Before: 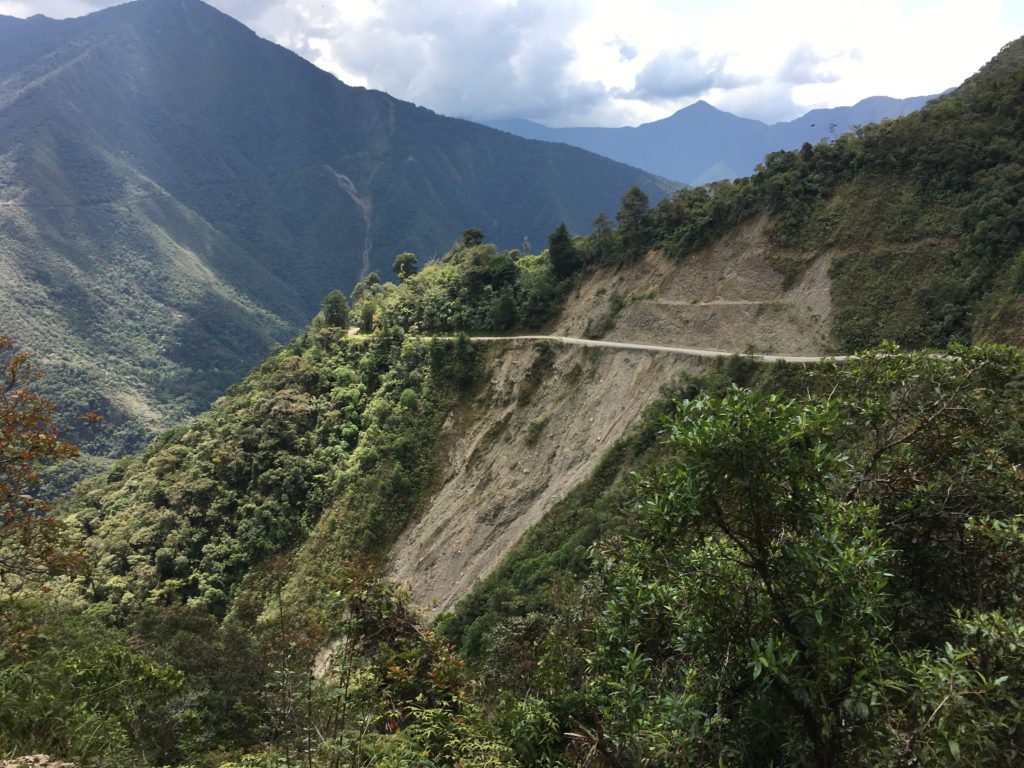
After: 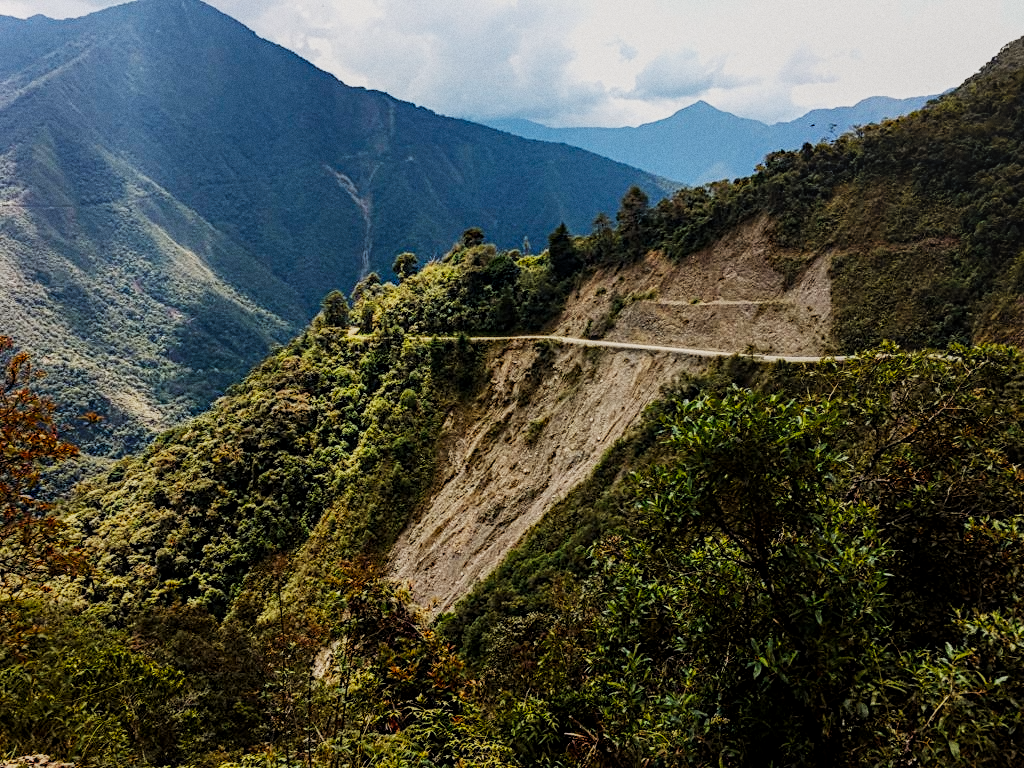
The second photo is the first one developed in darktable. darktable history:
diffuse or sharpen "_builtin_sharpen demosaicing | AA filter": edge sensitivity 1, 1st order anisotropy 100%, 2nd order anisotropy 100%, 3rd order anisotropy 100%, 4th order anisotropy 100%, 1st order speed -25%, 2nd order speed -25%, 3rd order speed -25%, 4th order speed -25%
diffuse or sharpen "bloom 10%": radius span 32, 1st order speed 50%, 2nd order speed 50%, 3rd order speed 50%, 4th order speed 50% | blend: blend mode normal, opacity 10%; mask: uniform (no mask)
grain "film": coarseness 0.09 ISO
color balance rgb: shadows lift › chroma 2%, shadows lift › hue 50°, power › hue 60°, highlights gain › chroma 1%, highlights gain › hue 60°, global offset › luminance 0.25%, global vibrance 30%
sigmoid: contrast 1.8, skew -0.2, preserve hue 0%, red attenuation 0.1, red rotation 0.035, green attenuation 0.1, green rotation -0.017, blue attenuation 0.15, blue rotation -0.052, base primaries Rec2020
color equalizer: saturation › orange 1.04, saturation › green 0.92, saturation › blue 1.05, hue › red 2.4, hue › yellow -4.8, hue › green 2.4, brightness › red 0.927, brightness › orange 1.04, brightness › yellow 1.04, brightness › green 0.9, brightness › cyan 0.953, brightness › blue 0.92, brightness › lavender 0.98, brightness › magenta 0.98 | blend: blend mode normal, opacity 100%; mask: uniform (no mask)
rgb primaries: red hue 0.035, red purity 1.1, green hue 0.017, blue hue -0.087, blue purity 1.1
local contrast: on, module defaults
contrast equalizer: y [[0.5, 0.486, 0.447, 0.446, 0.489, 0.5], [0.5 ×6], [0.5 ×6], [0 ×6], [0 ×6]]
